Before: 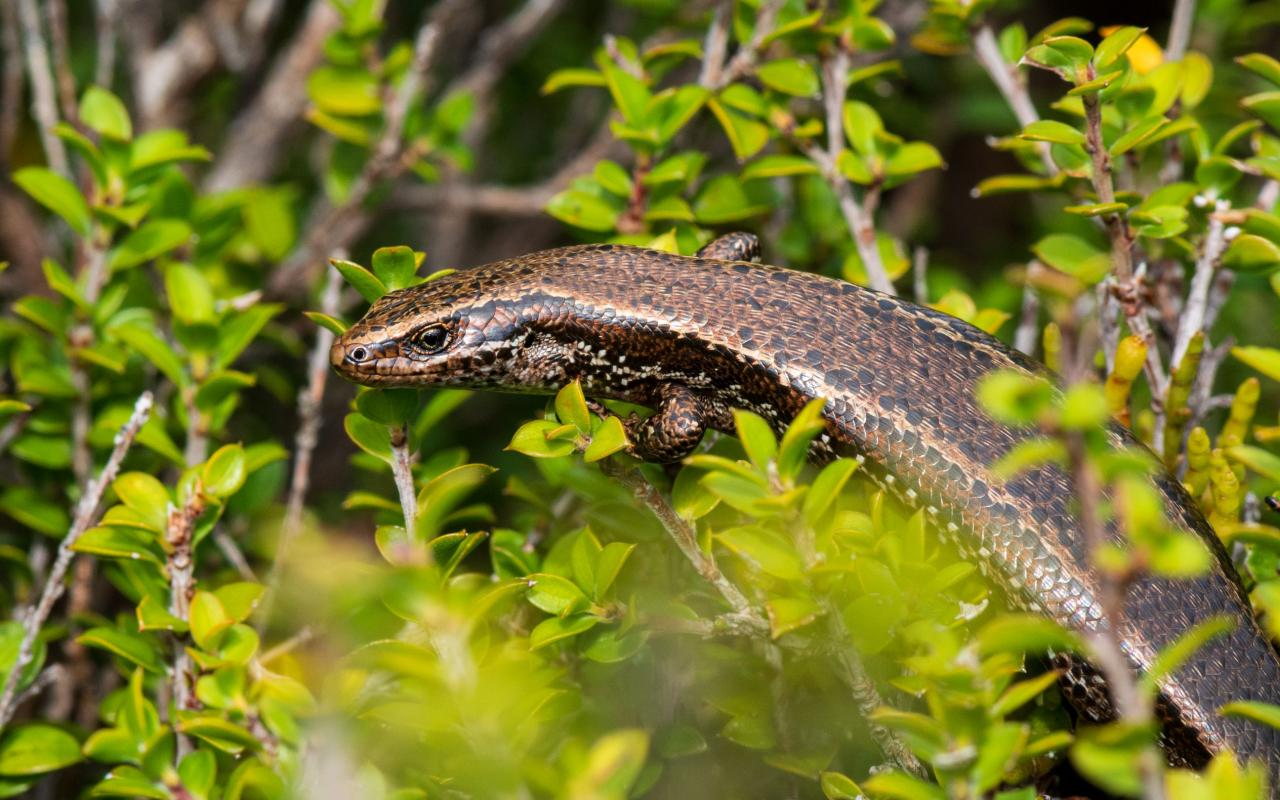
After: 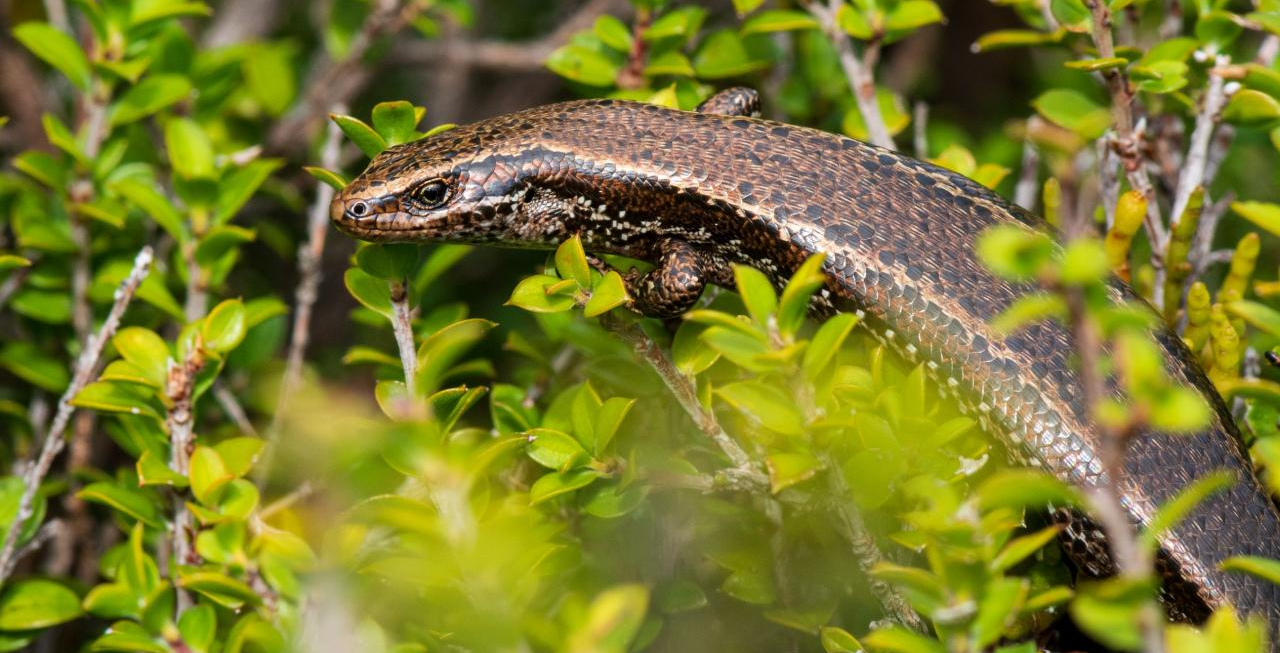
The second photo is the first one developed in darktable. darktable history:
crop and rotate: top 18.298%
